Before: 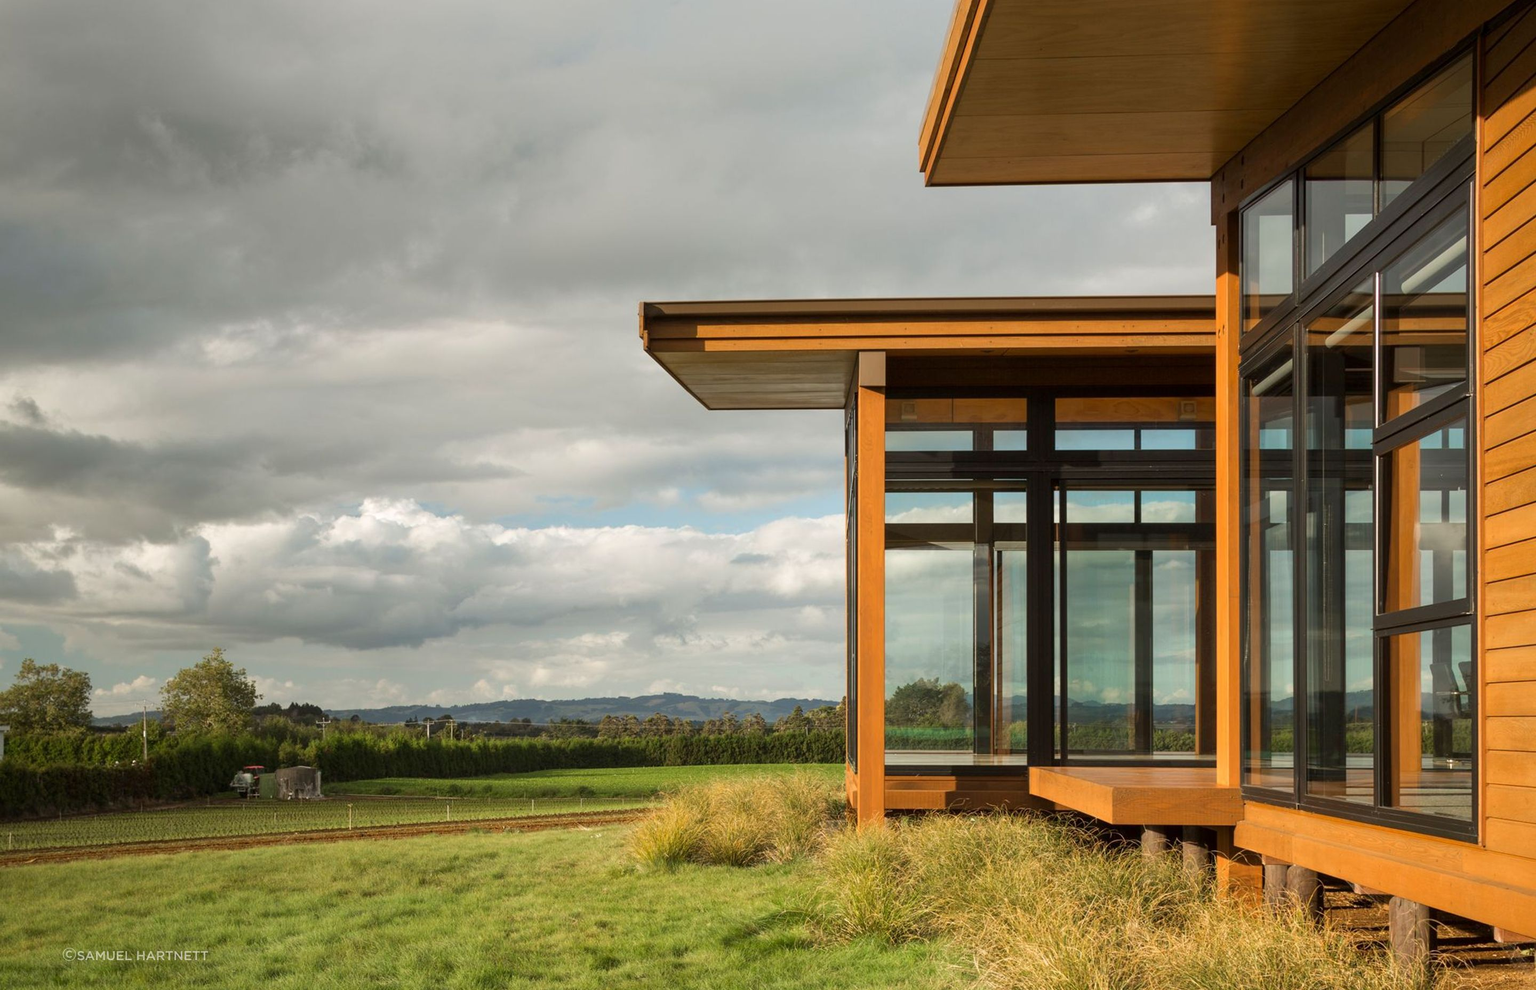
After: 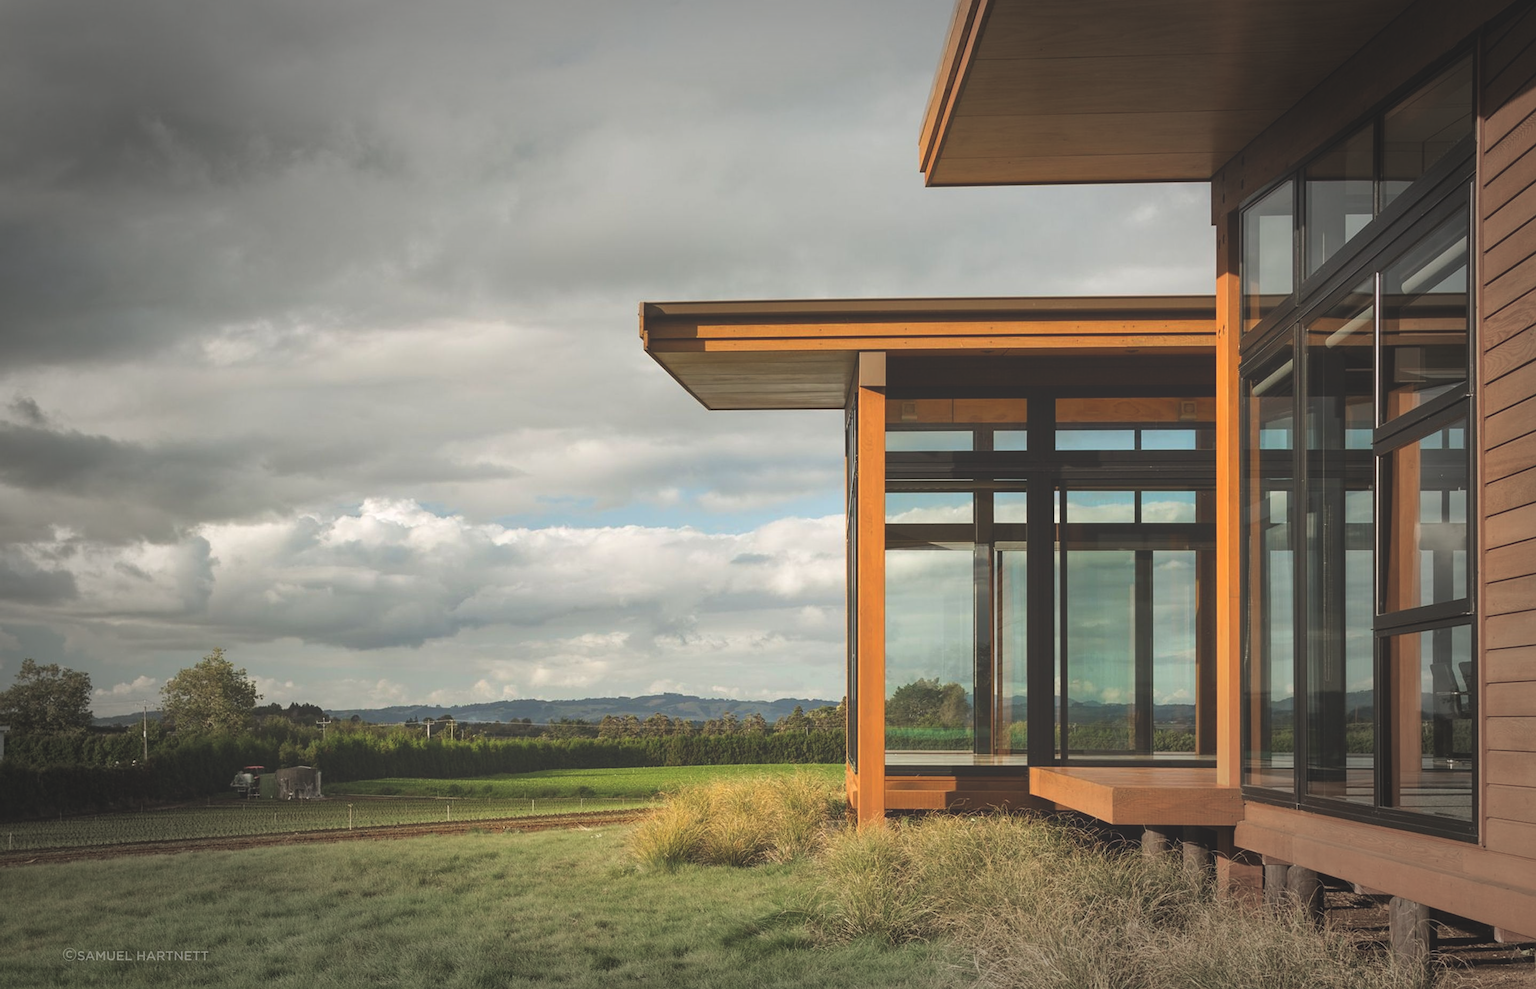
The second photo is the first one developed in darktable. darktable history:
exposure: black level correction -0.028, compensate highlight preservation false
vignetting: fall-off start 65.79%, fall-off radius 39.77%, center (-0.031, -0.049), automatic ratio true, width/height ratio 0.677, unbound false
sharpen: amount 0.209
